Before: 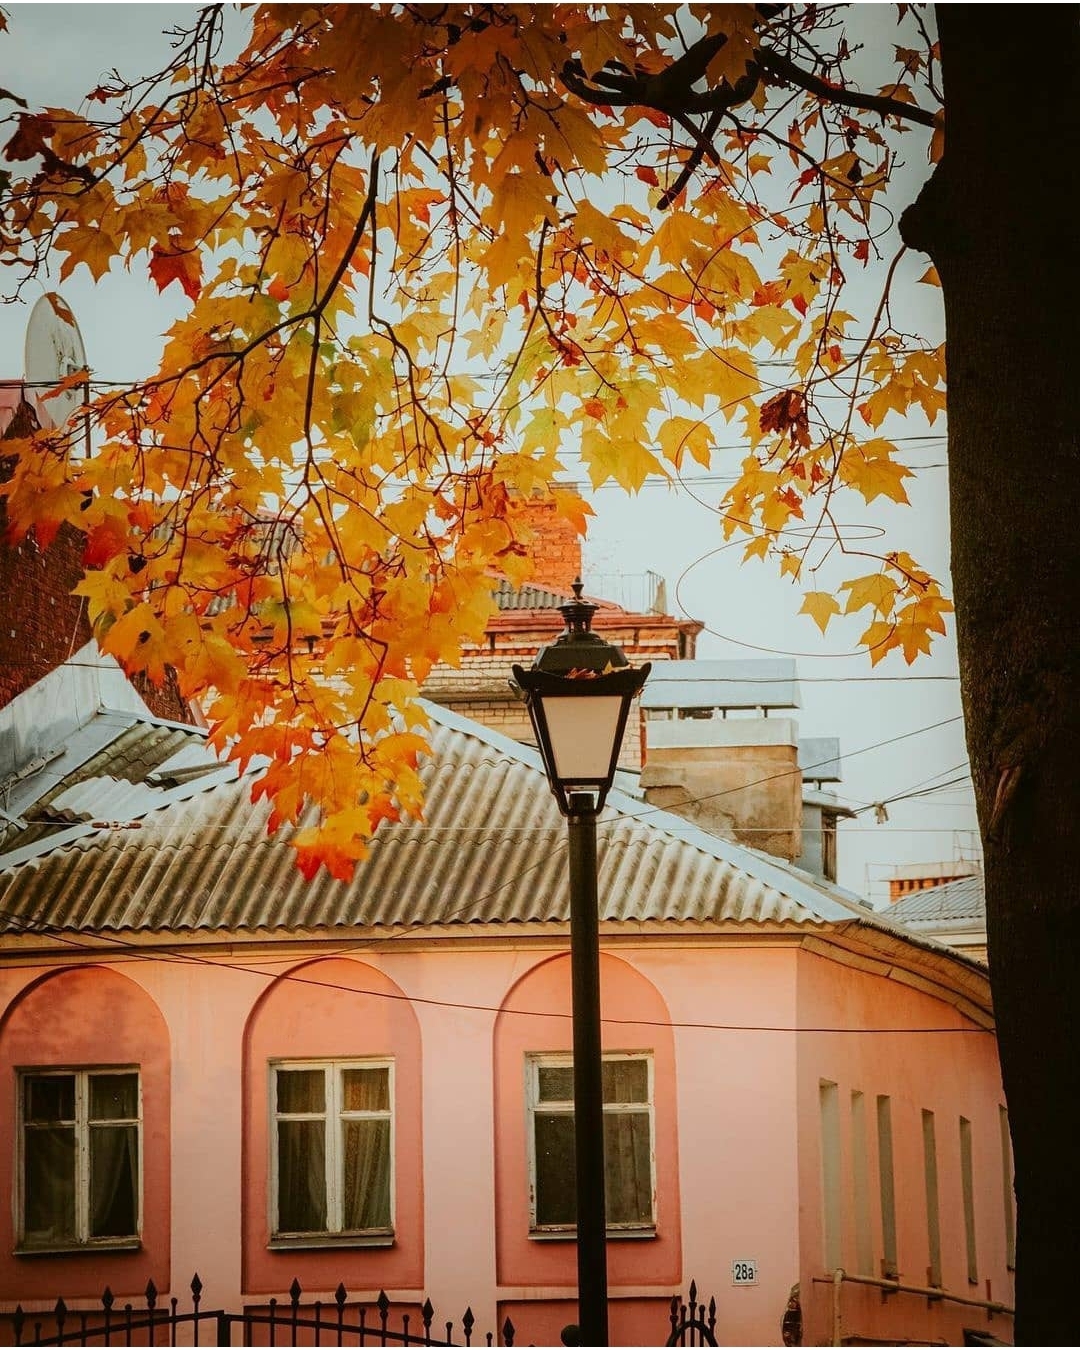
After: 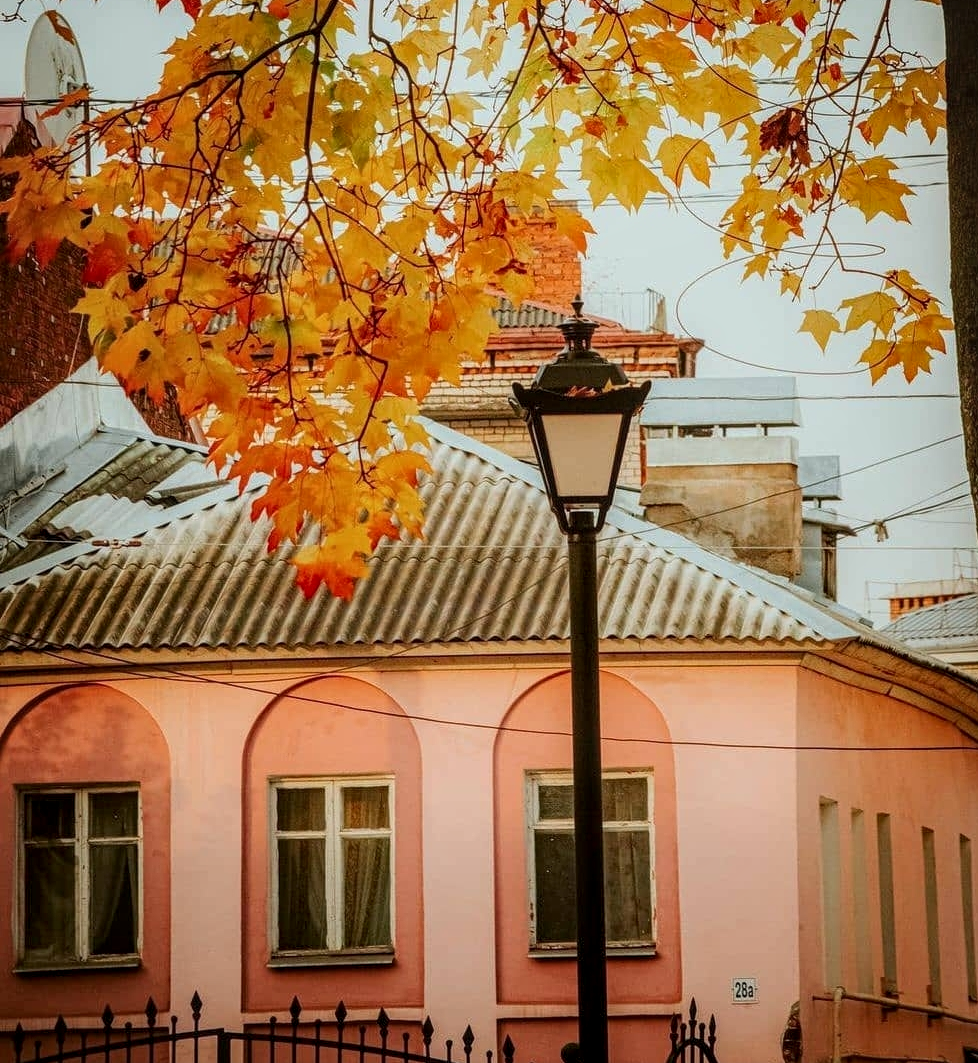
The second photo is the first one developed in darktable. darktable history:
crop: top 20.916%, right 9.437%, bottom 0.316%
local contrast: detail 130%
